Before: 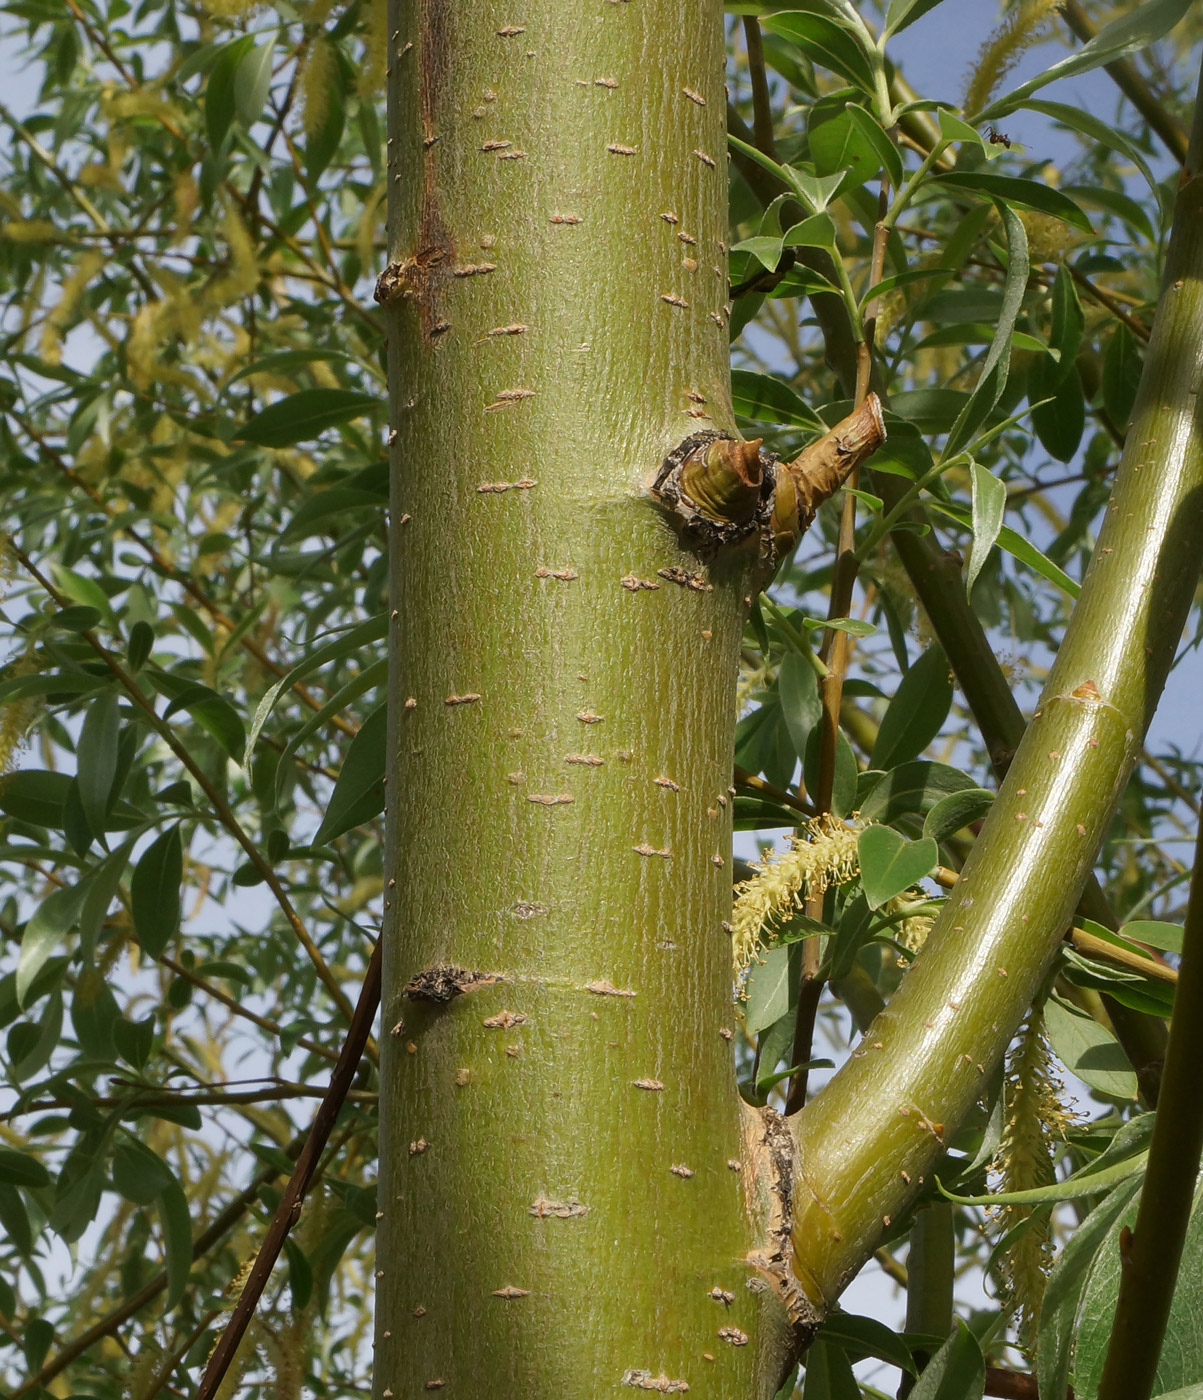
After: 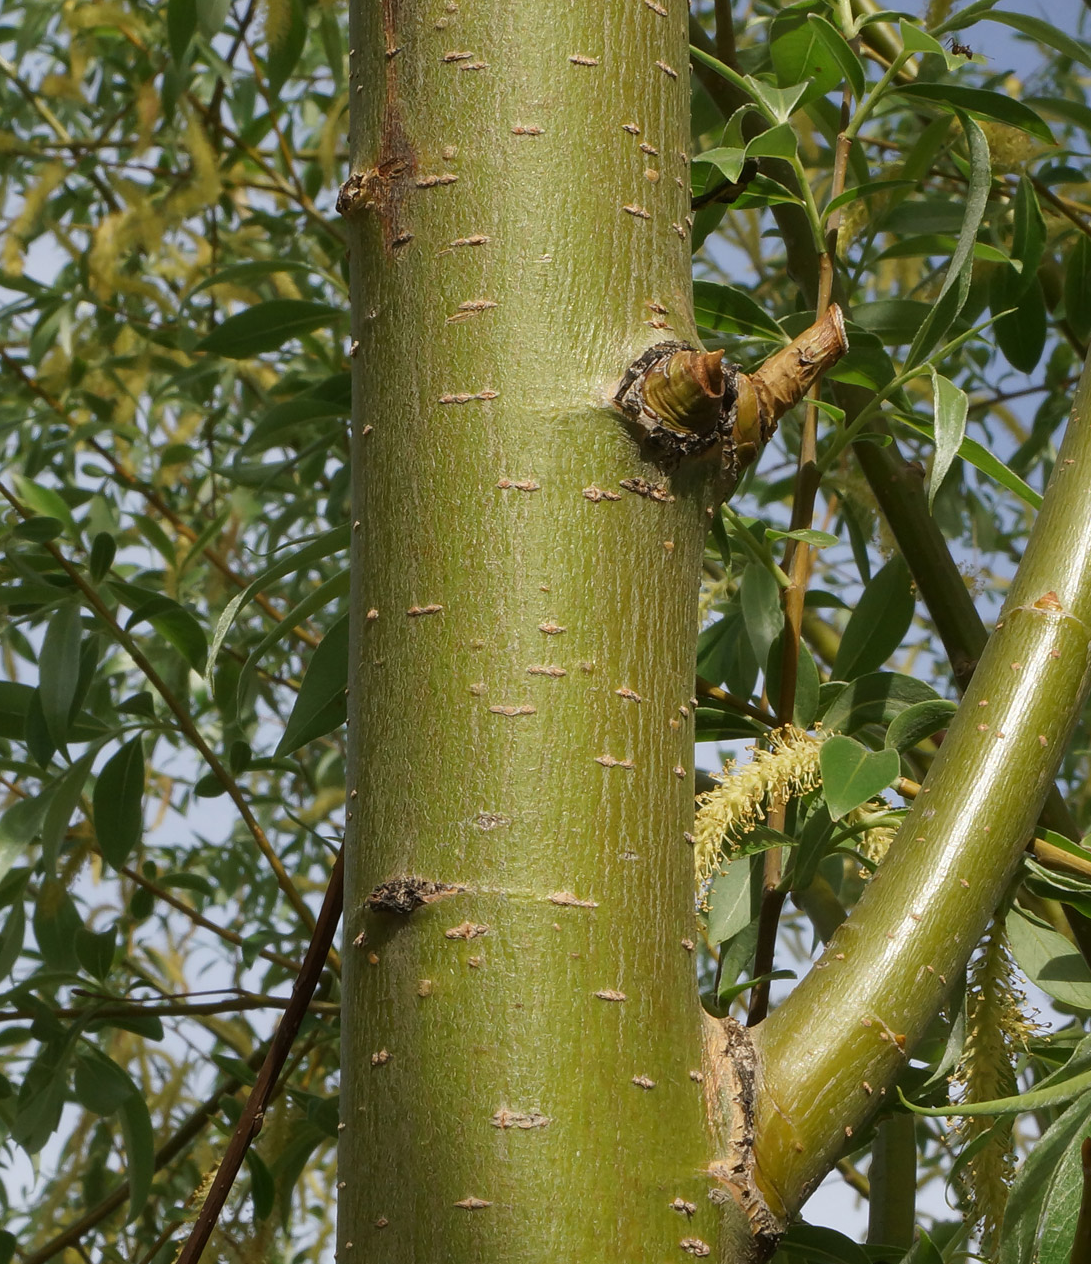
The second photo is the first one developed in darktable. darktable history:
crop: left 3.219%, top 6.4%, right 6.068%, bottom 3.243%
